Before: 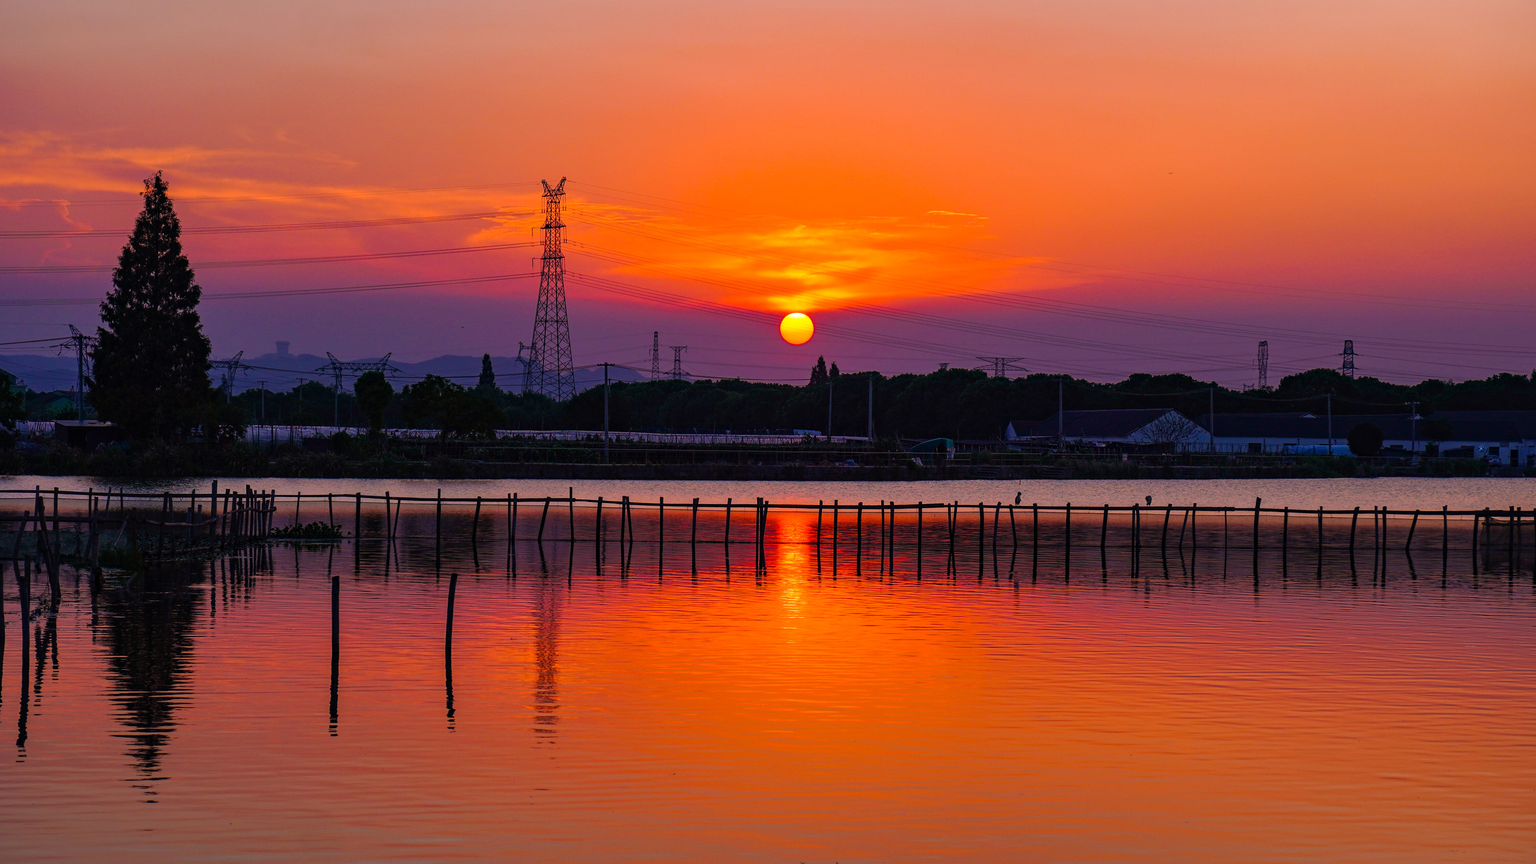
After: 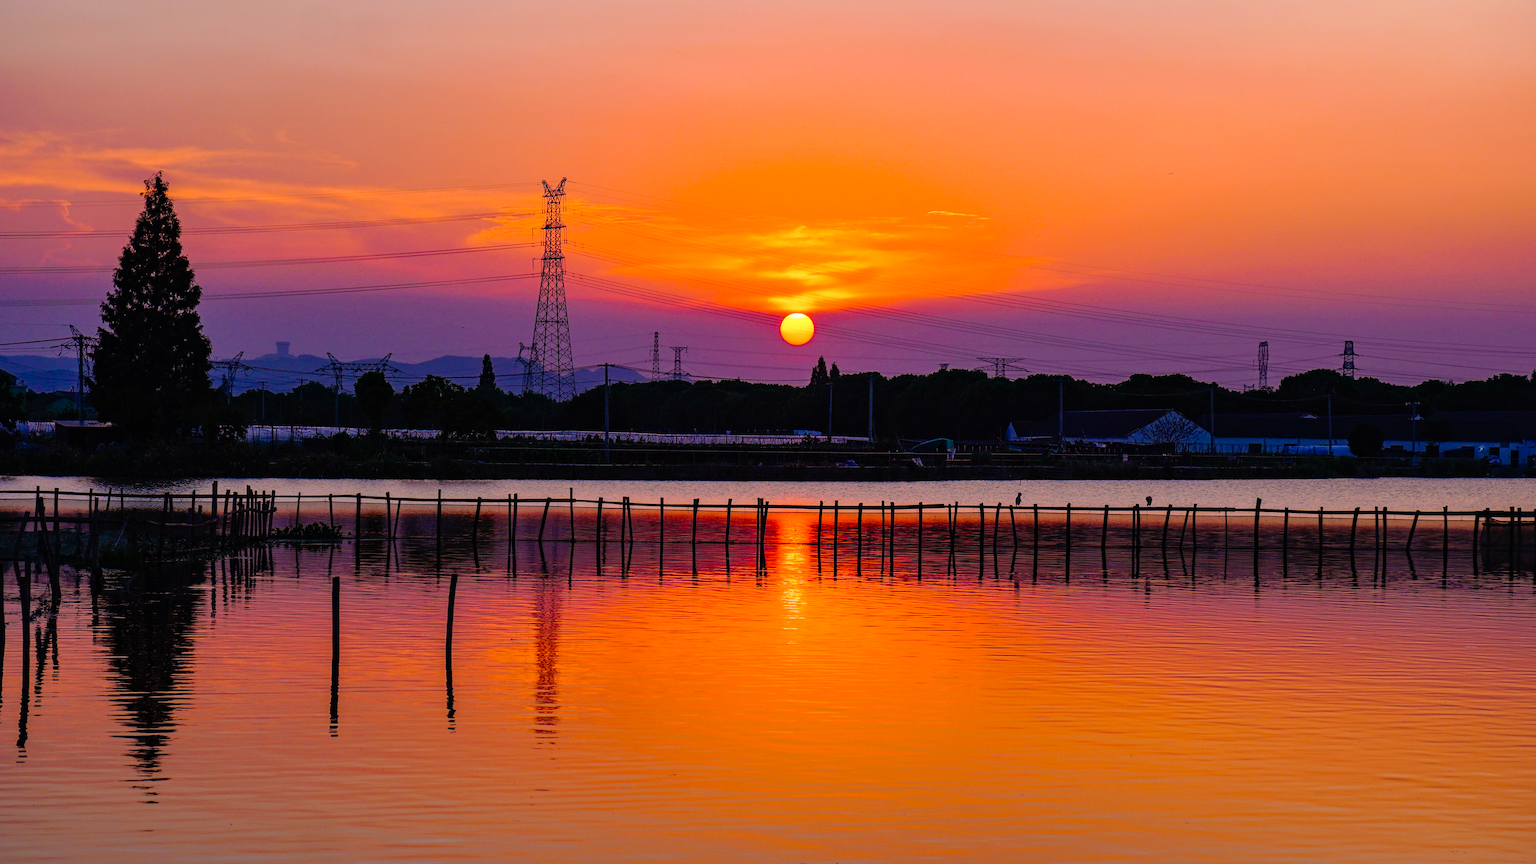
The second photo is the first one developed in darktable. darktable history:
white balance: red 0.978, blue 0.999
tone curve: curves: ch0 [(0, 0) (0.003, 0.003) (0.011, 0.006) (0.025, 0.015) (0.044, 0.025) (0.069, 0.034) (0.1, 0.052) (0.136, 0.092) (0.177, 0.157) (0.224, 0.228) (0.277, 0.305) (0.335, 0.392) (0.399, 0.466) (0.468, 0.543) (0.543, 0.612) (0.623, 0.692) (0.709, 0.78) (0.801, 0.865) (0.898, 0.935) (1, 1)], preserve colors none
